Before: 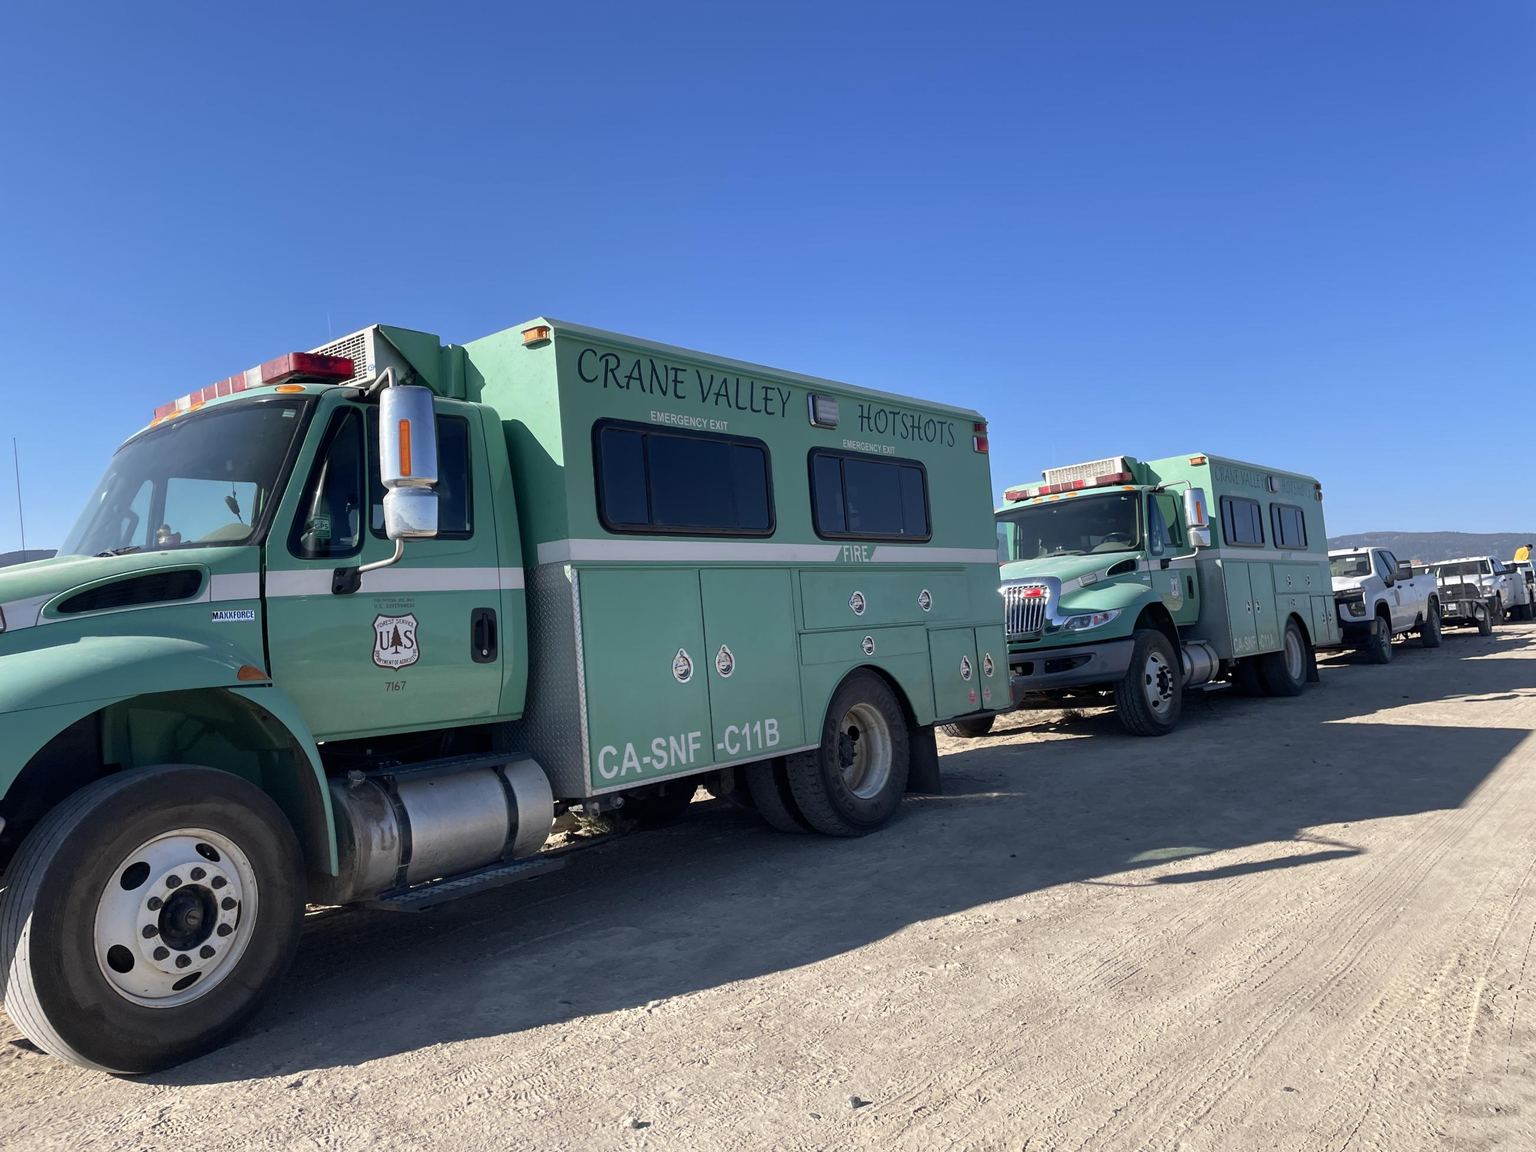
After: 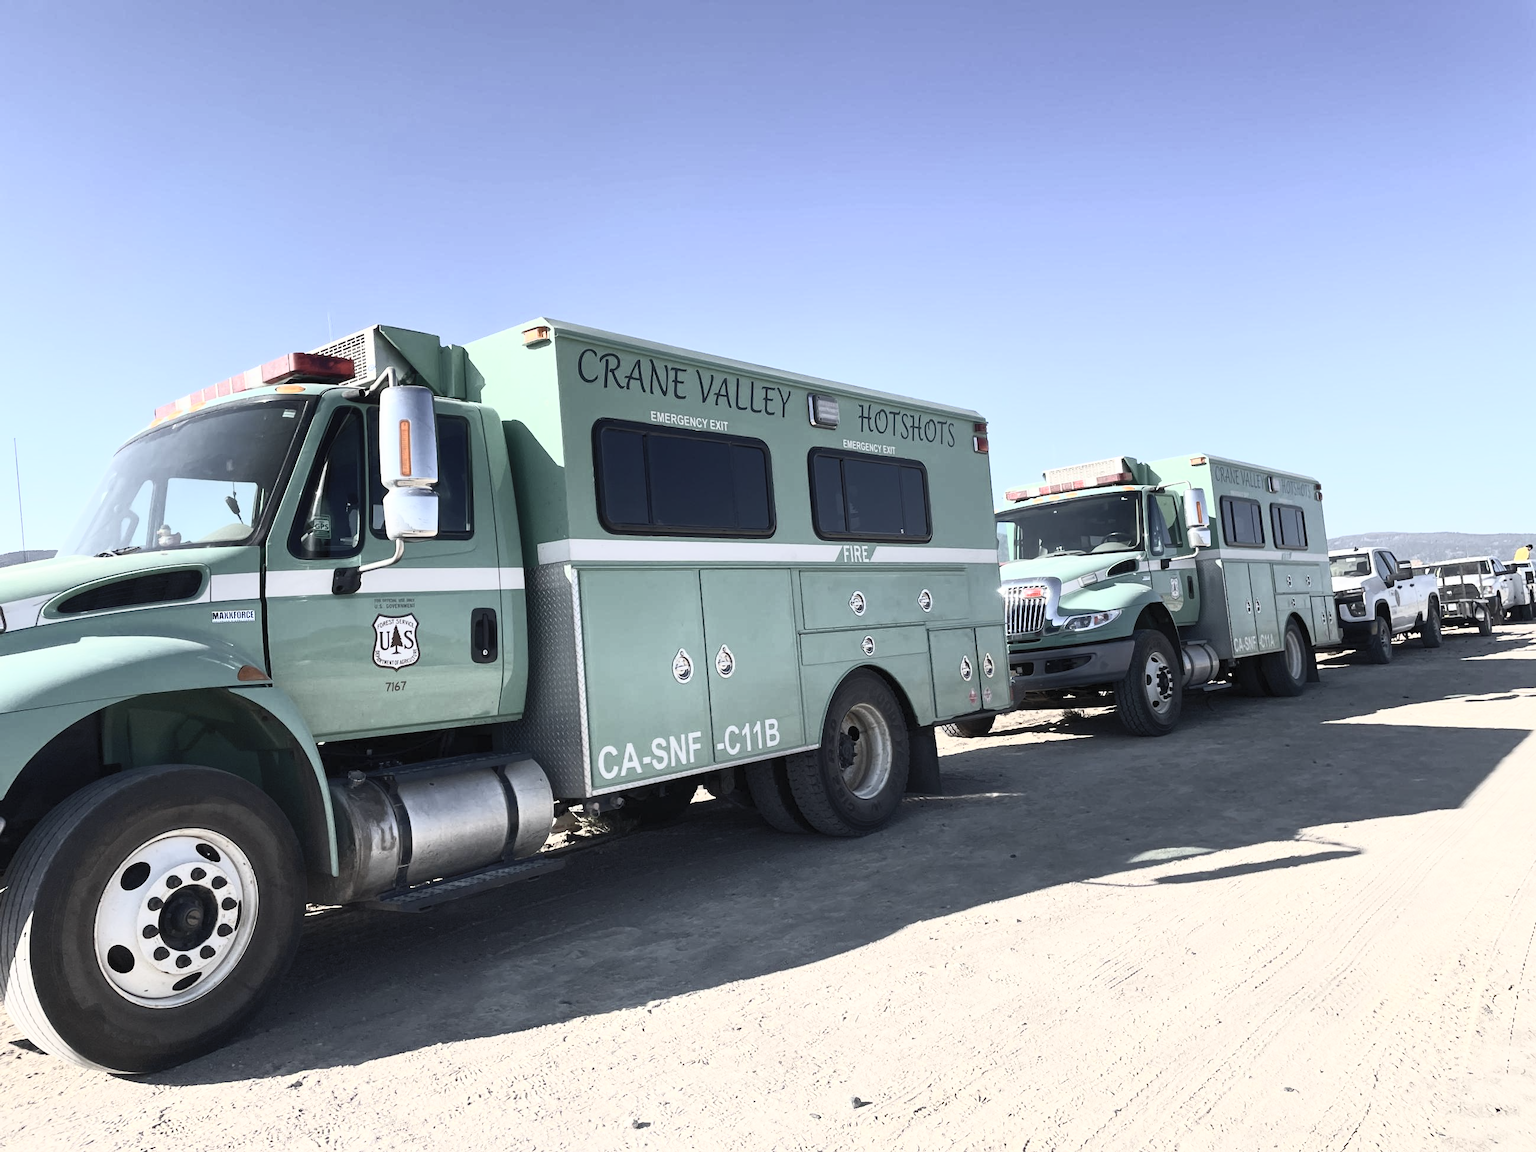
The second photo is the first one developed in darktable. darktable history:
tone equalizer: edges refinement/feathering 500, mask exposure compensation -1.57 EV, preserve details no
contrast brightness saturation: contrast 0.581, brightness 0.574, saturation -0.349
